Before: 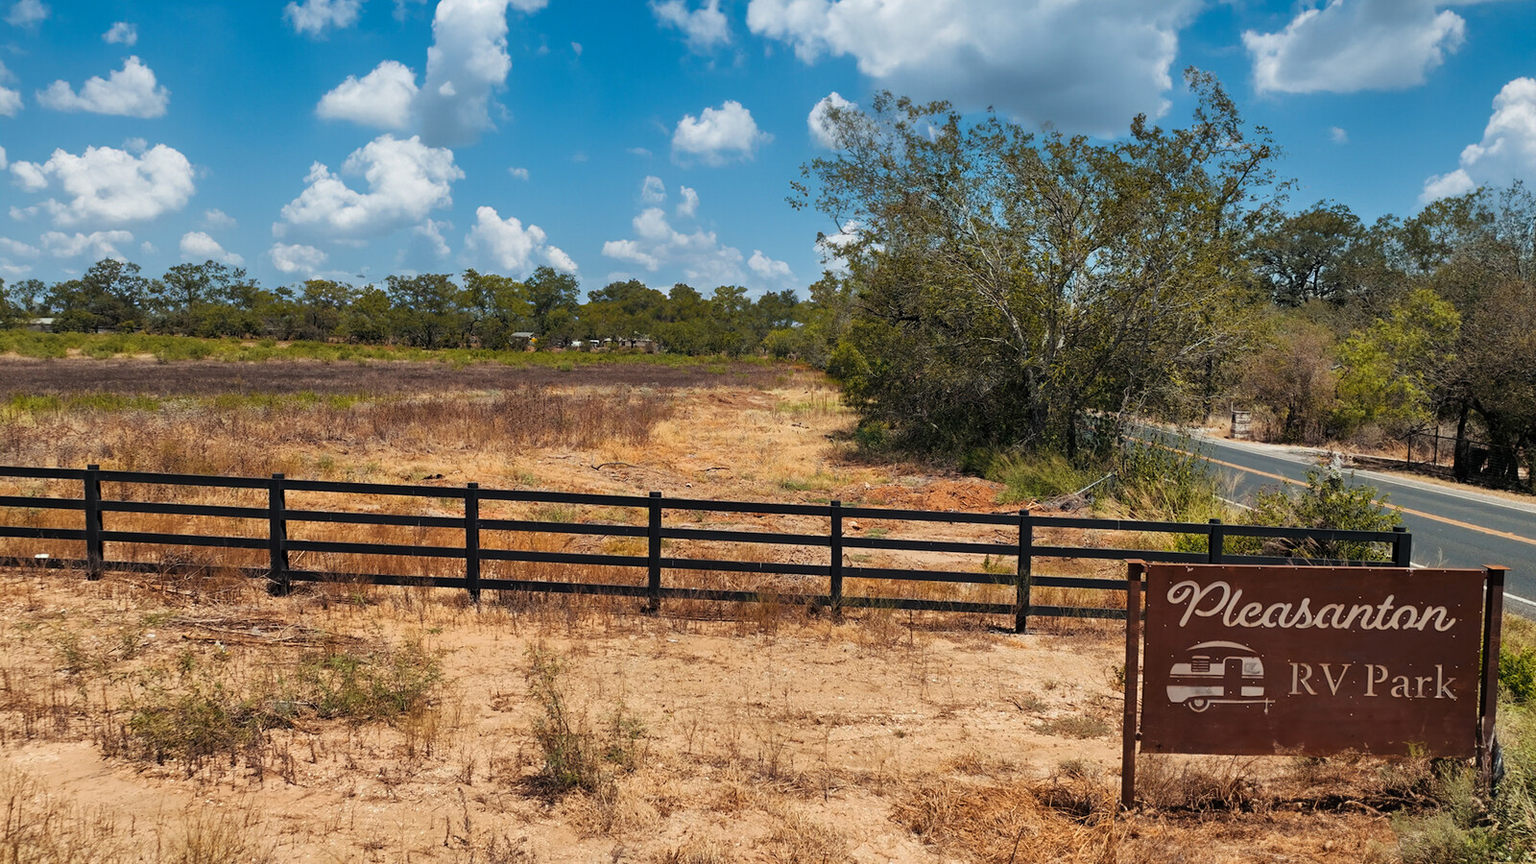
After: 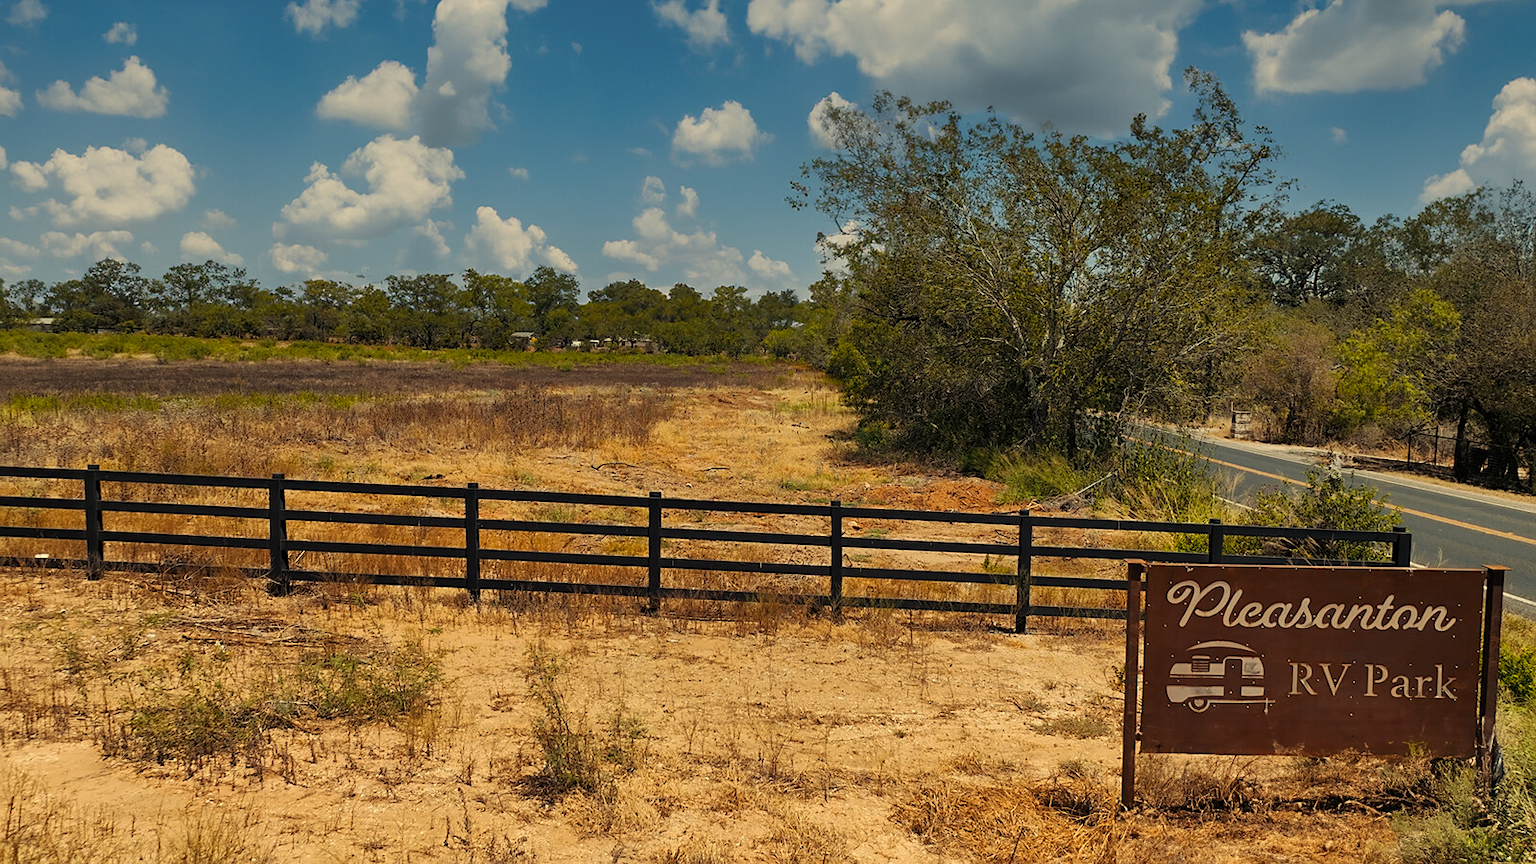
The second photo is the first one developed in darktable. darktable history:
graduated density: rotation -0.352°, offset 57.64
color correction: highlights a* 2.72, highlights b* 22.8
sharpen: radius 1.458, amount 0.398, threshold 1.271
